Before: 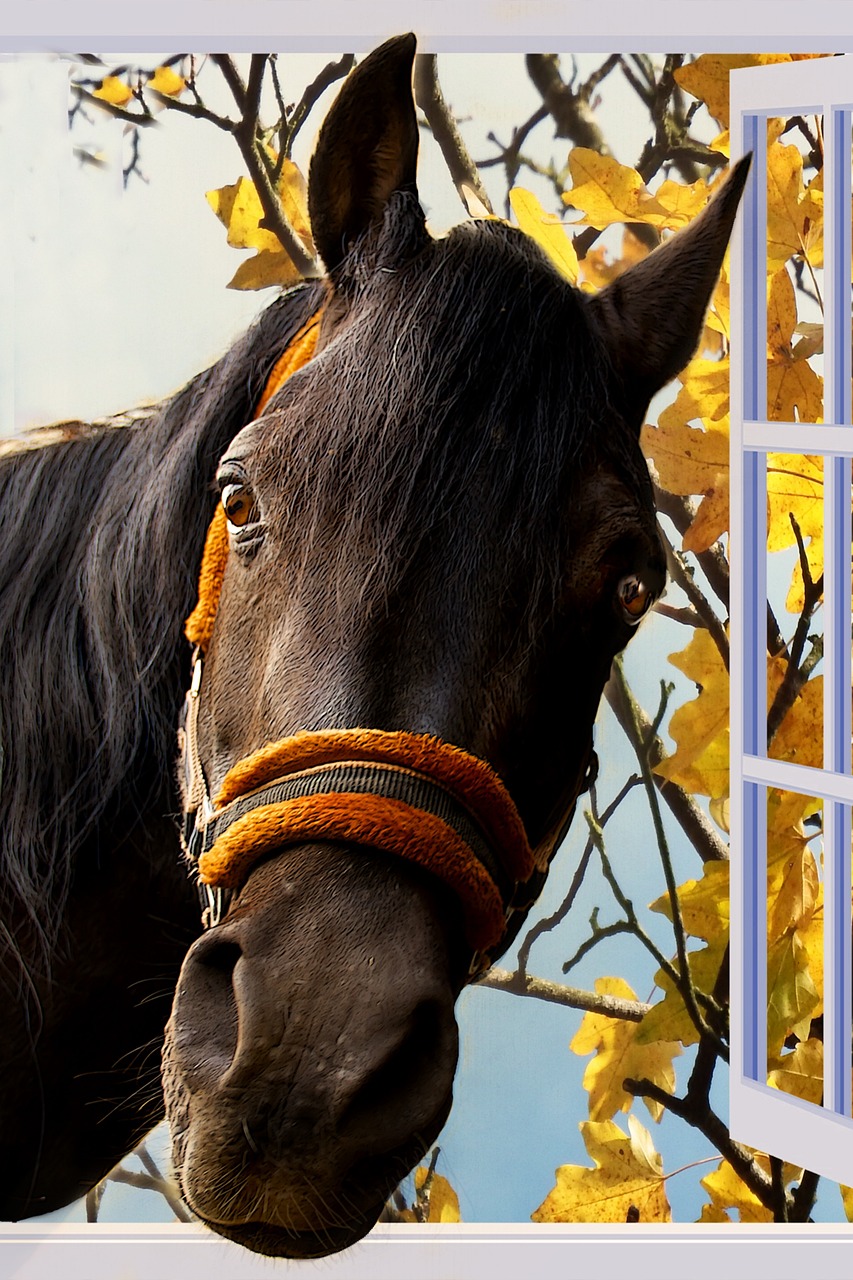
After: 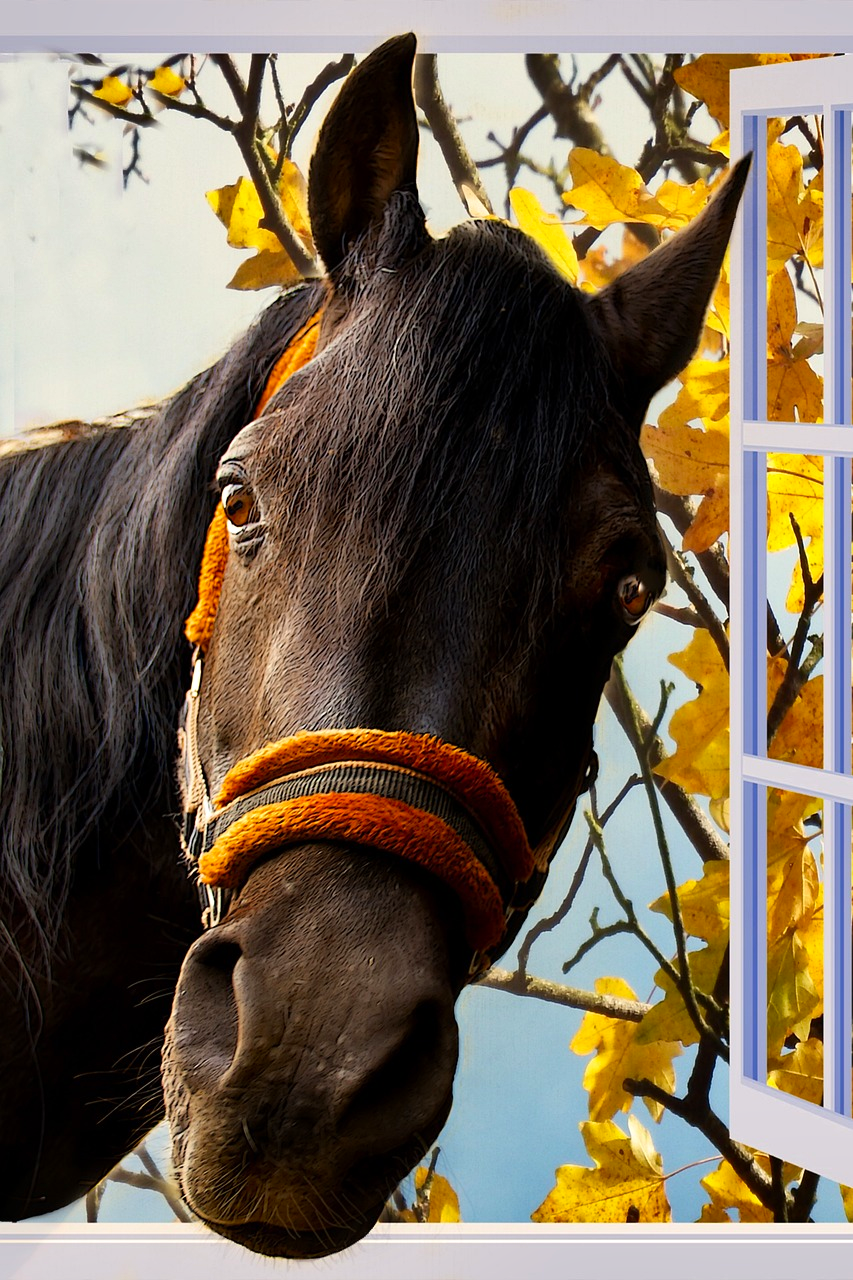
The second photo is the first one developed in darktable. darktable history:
shadows and highlights: shadows 13.56, white point adjustment 1.16, soften with gaussian
contrast brightness saturation: saturation 0.185
